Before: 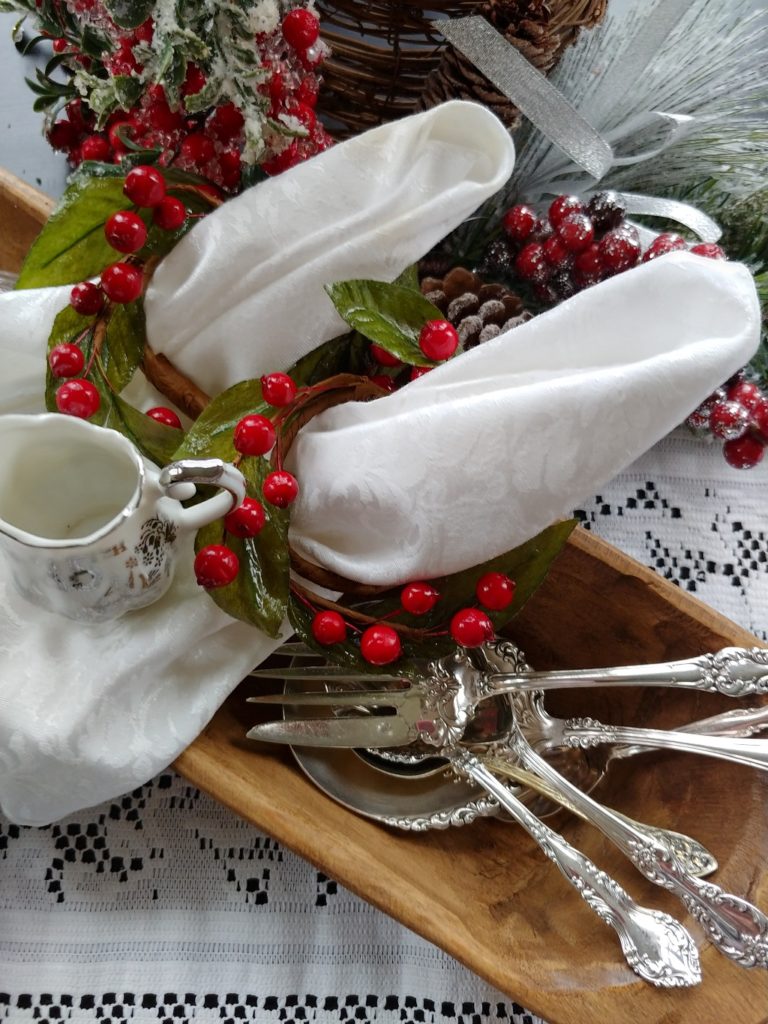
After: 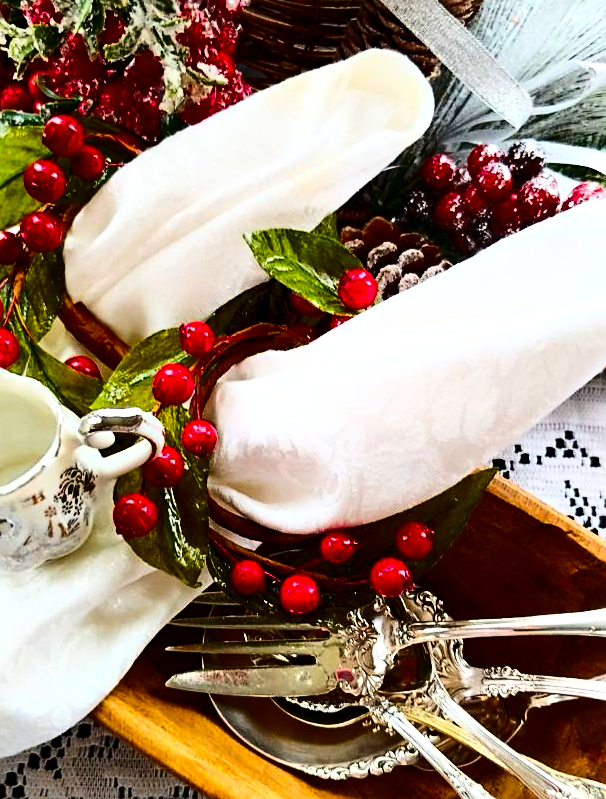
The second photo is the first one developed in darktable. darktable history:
contrast brightness saturation: contrast 0.284
crop and rotate: left 10.622%, top 5.072%, right 10.465%, bottom 16.838%
color correction: highlights b* 0.043, saturation 1.35
local contrast: mode bilateral grid, contrast 19, coarseness 51, detail 119%, midtone range 0.2
color balance rgb: power › hue 62.82°, perceptual saturation grading › global saturation 25.402%, perceptual brilliance grading › global brilliance 2.364%, perceptual brilliance grading › highlights 7.784%, perceptual brilliance grading › shadows -3.359%
base curve: curves: ch0 [(0, 0) (0.028, 0.03) (0.121, 0.232) (0.46, 0.748) (0.859, 0.968) (1, 1)]
sharpen: on, module defaults
